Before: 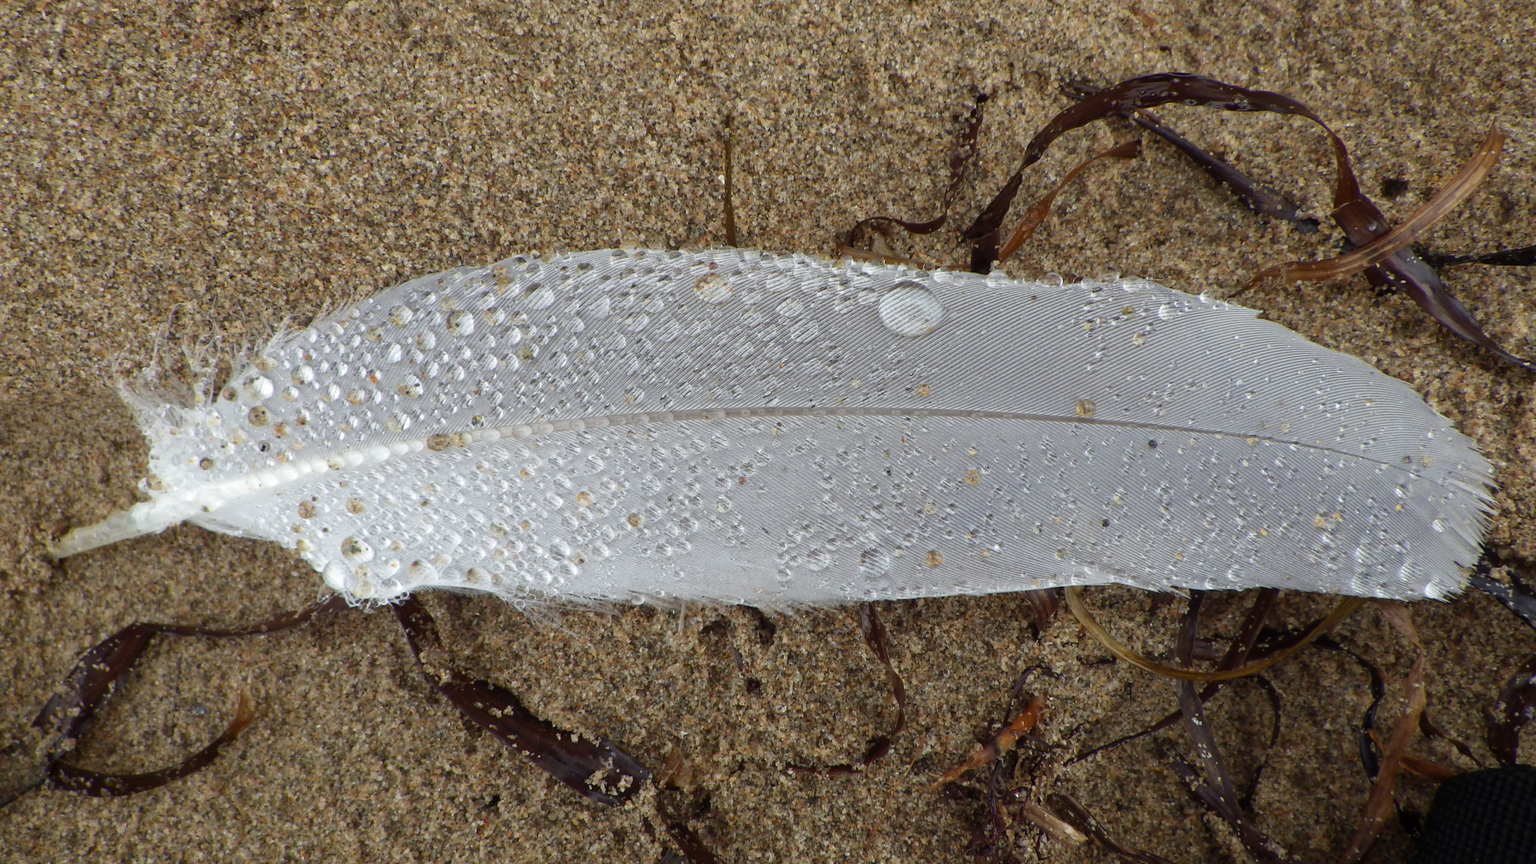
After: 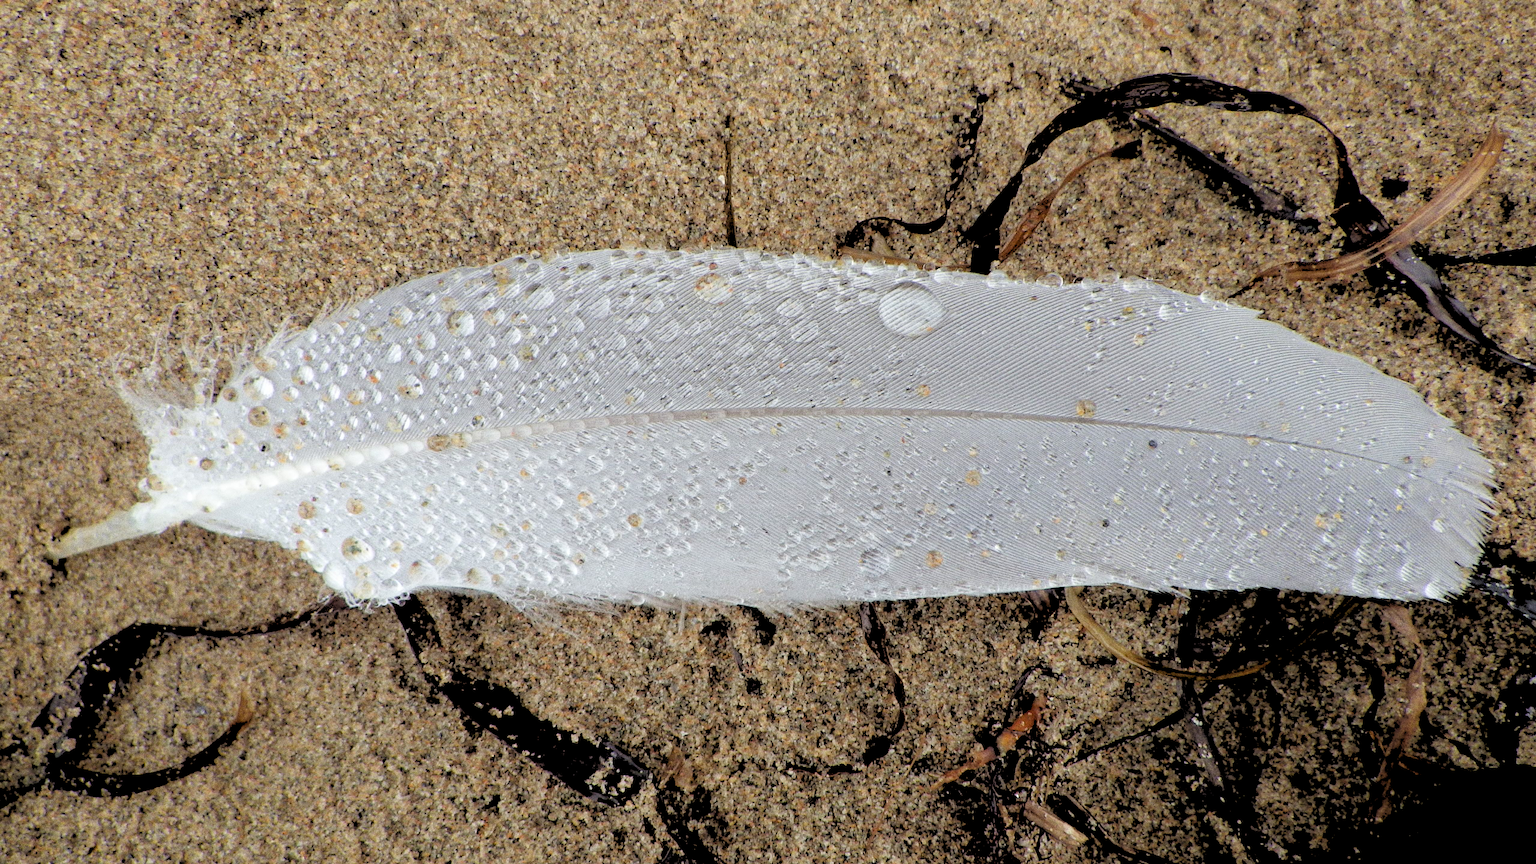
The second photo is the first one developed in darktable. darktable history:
grain: coarseness 0.09 ISO, strength 40%
rgb levels: levels [[0.027, 0.429, 0.996], [0, 0.5, 1], [0, 0.5, 1]]
